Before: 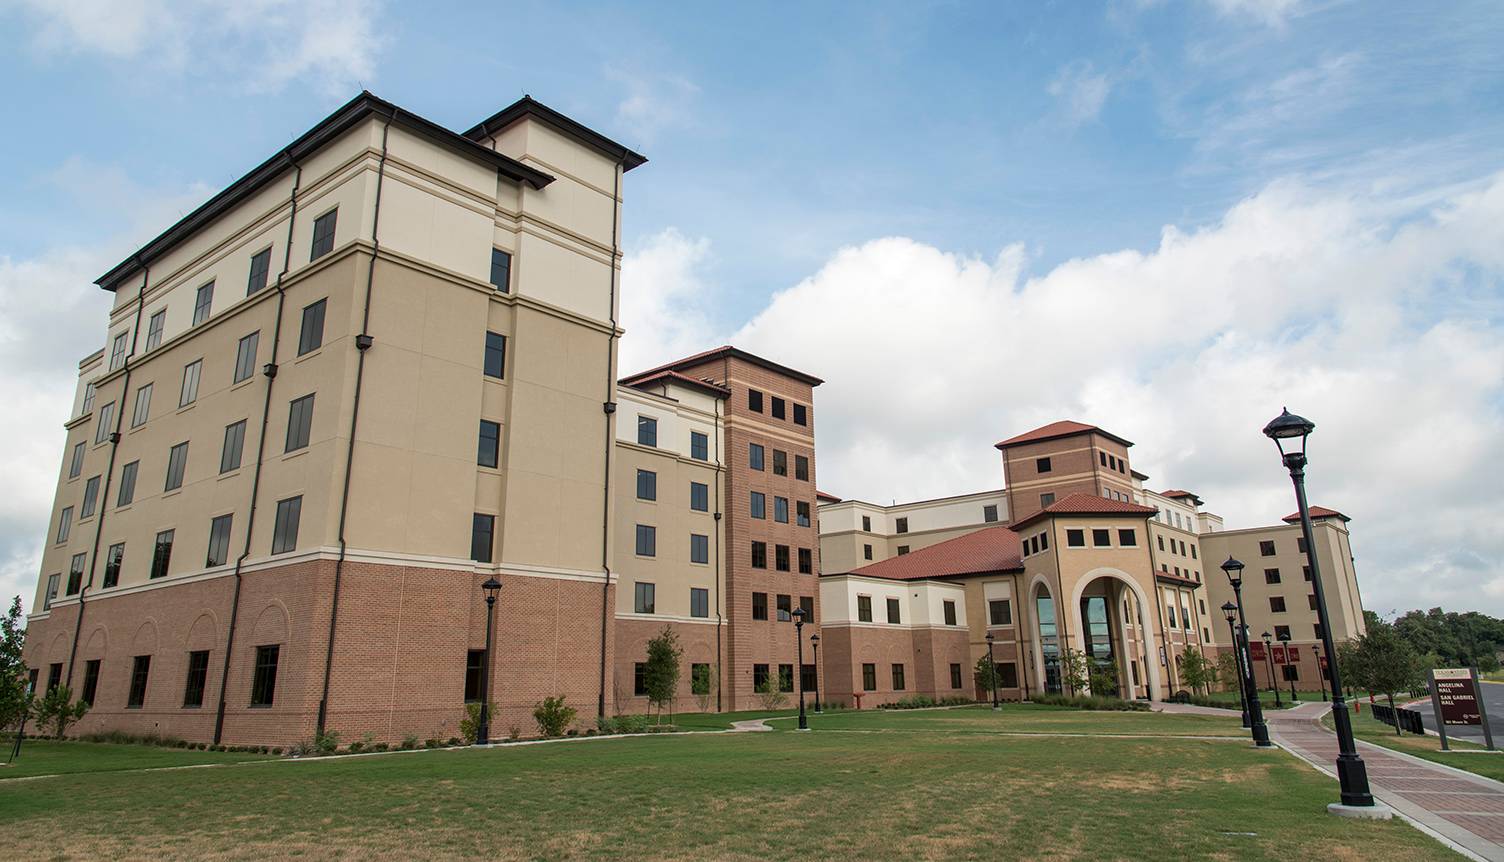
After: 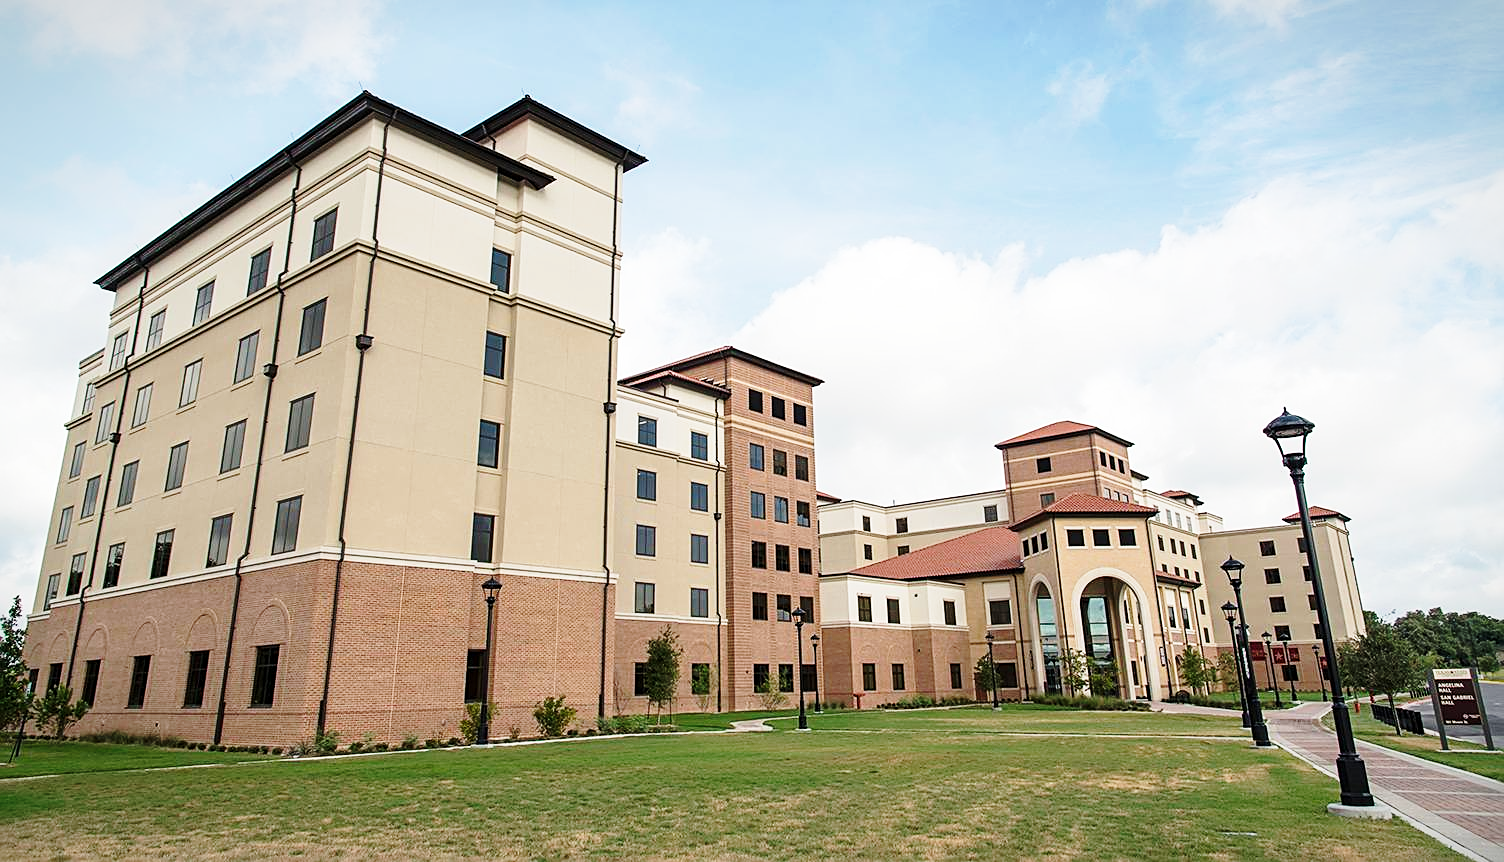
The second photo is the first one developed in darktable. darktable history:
sharpen: on, module defaults
vignetting: fall-off start 98.29%, fall-off radius 99.72%, brightness -0.565, saturation 0.001, width/height ratio 1.425
base curve: curves: ch0 [(0, 0) (0.028, 0.03) (0.121, 0.232) (0.46, 0.748) (0.859, 0.968) (1, 1)], preserve colors none
